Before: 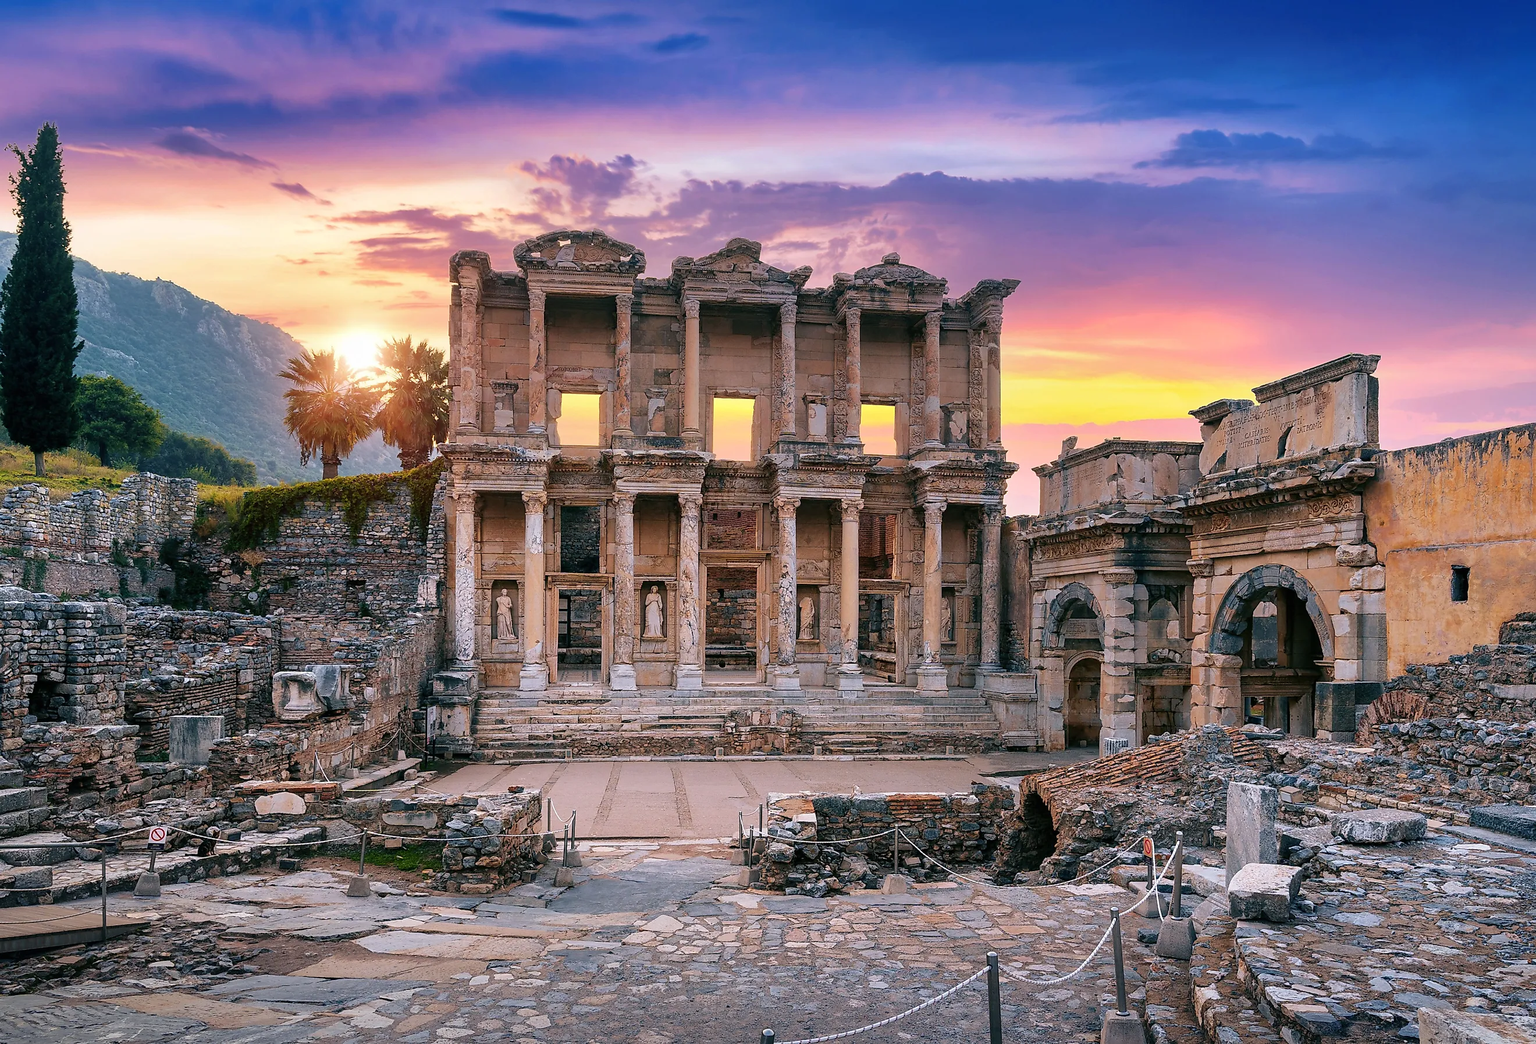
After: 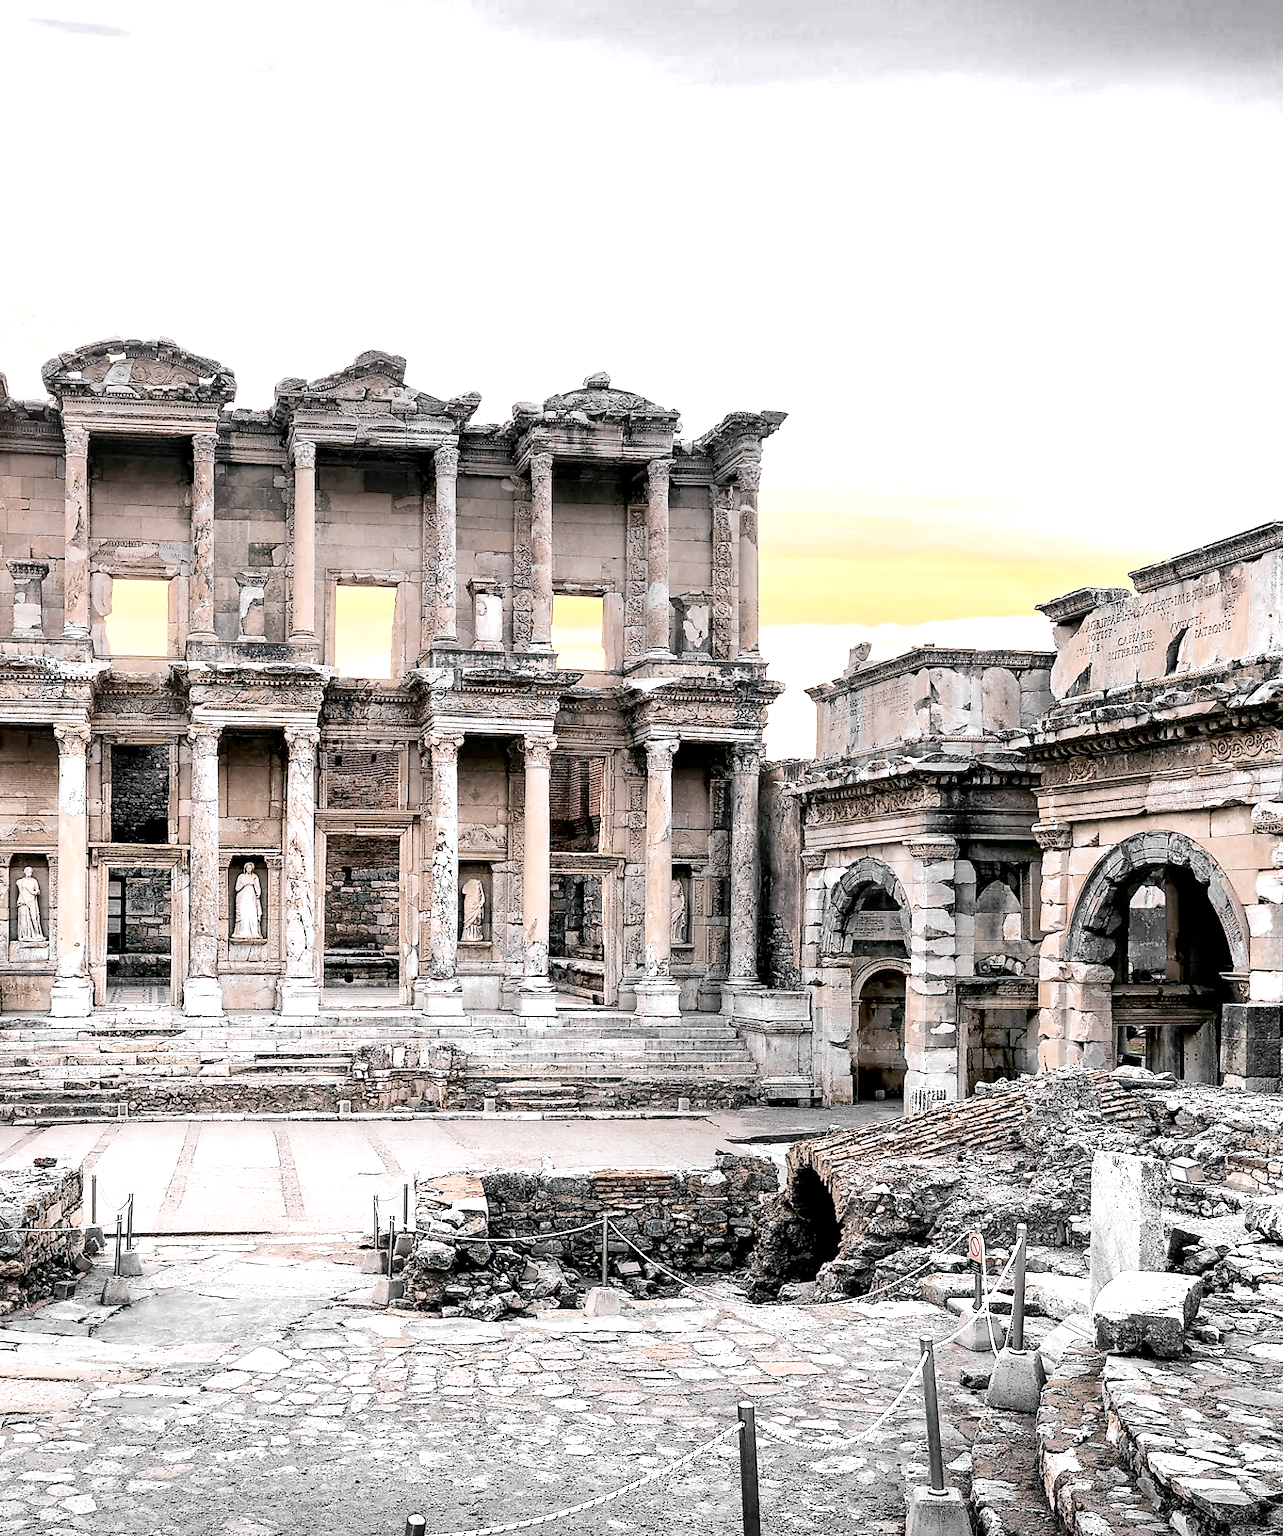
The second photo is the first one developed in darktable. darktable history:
exposure: black level correction 0.008, exposure 0.989 EV, compensate exposure bias true, compensate highlight preservation false
tone curve: curves: ch0 [(0, 0) (0.004, 0.001) (0.133, 0.112) (0.325, 0.362) (0.832, 0.893) (1, 1)], color space Lab, independent channels, preserve colors none
color zones: curves: ch0 [(0, 0.613) (0.01, 0.613) (0.245, 0.448) (0.498, 0.529) (0.642, 0.665) (0.879, 0.777) (0.99, 0.613)]; ch1 [(0, 0.035) (0.121, 0.189) (0.259, 0.197) (0.415, 0.061) (0.589, 0.022) (0.732, 0.022) (0.857, 0.026) (0.991, 0.053)]
crop: left 31.6%, top 0.01%, right 11.604%
